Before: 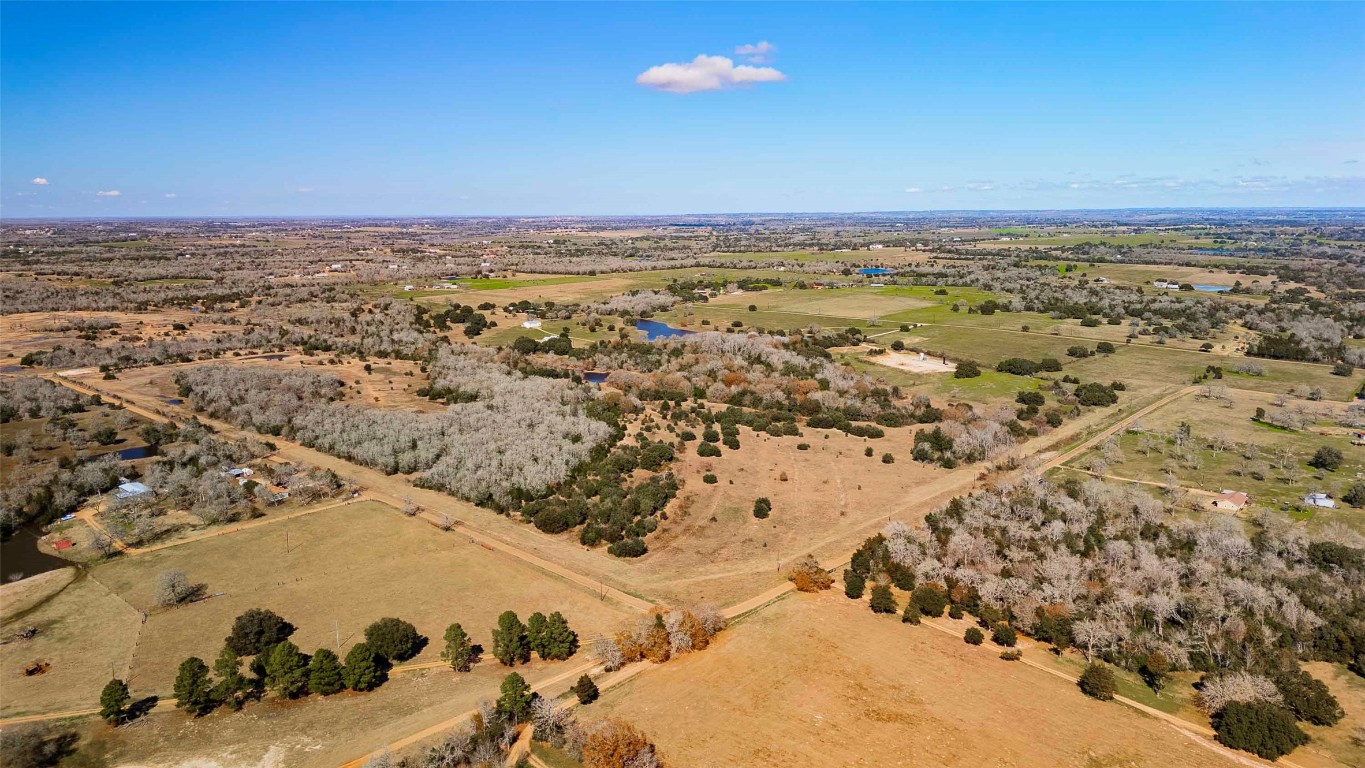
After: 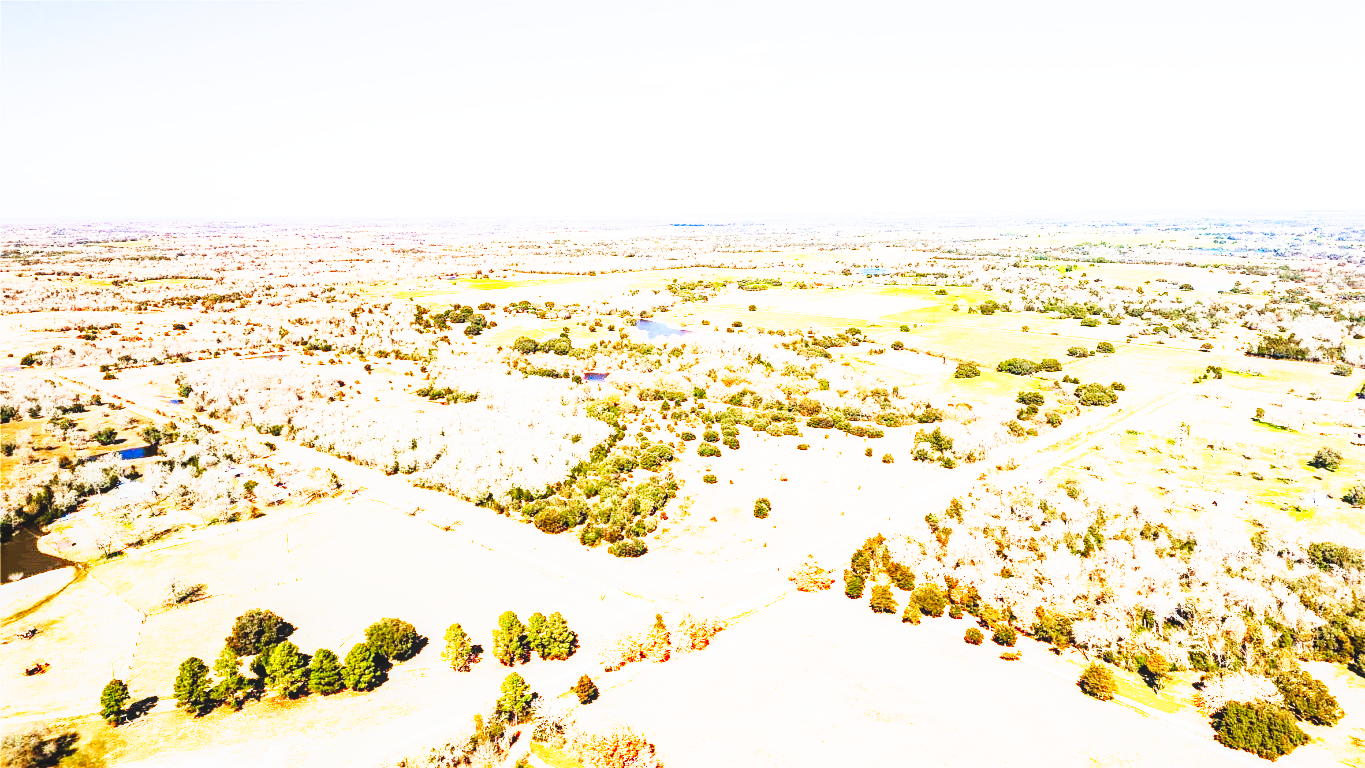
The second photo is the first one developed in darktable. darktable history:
filmic rgb: white relative exposure 3.85 EV, hardness 4.3
tone curve: curves: ch0 [(0, 0) (0.003, 0.003) (0.011, 0.006) (0.025, 0.01) (0.044, 0.015) (0.069, 0.02) (0.1, 0.027) (0.136, 0.036) (0.177, 0.05) (0.224, 0.07) (0.277, 0.12) (0.335, 0.208) (0.399, 0.334) (0.468, 0.473) (0.543, 0.636) (0.623, 0.795) (0.709, 0.907) (0.801, 0.97) (0.898, 0.989) (1, 1)], preserve colors none
local contrast: detail 110%
exposure: black level correction 0, exposure 1.1 EV, compensate exposure bias true, compensate highlight preservation false
